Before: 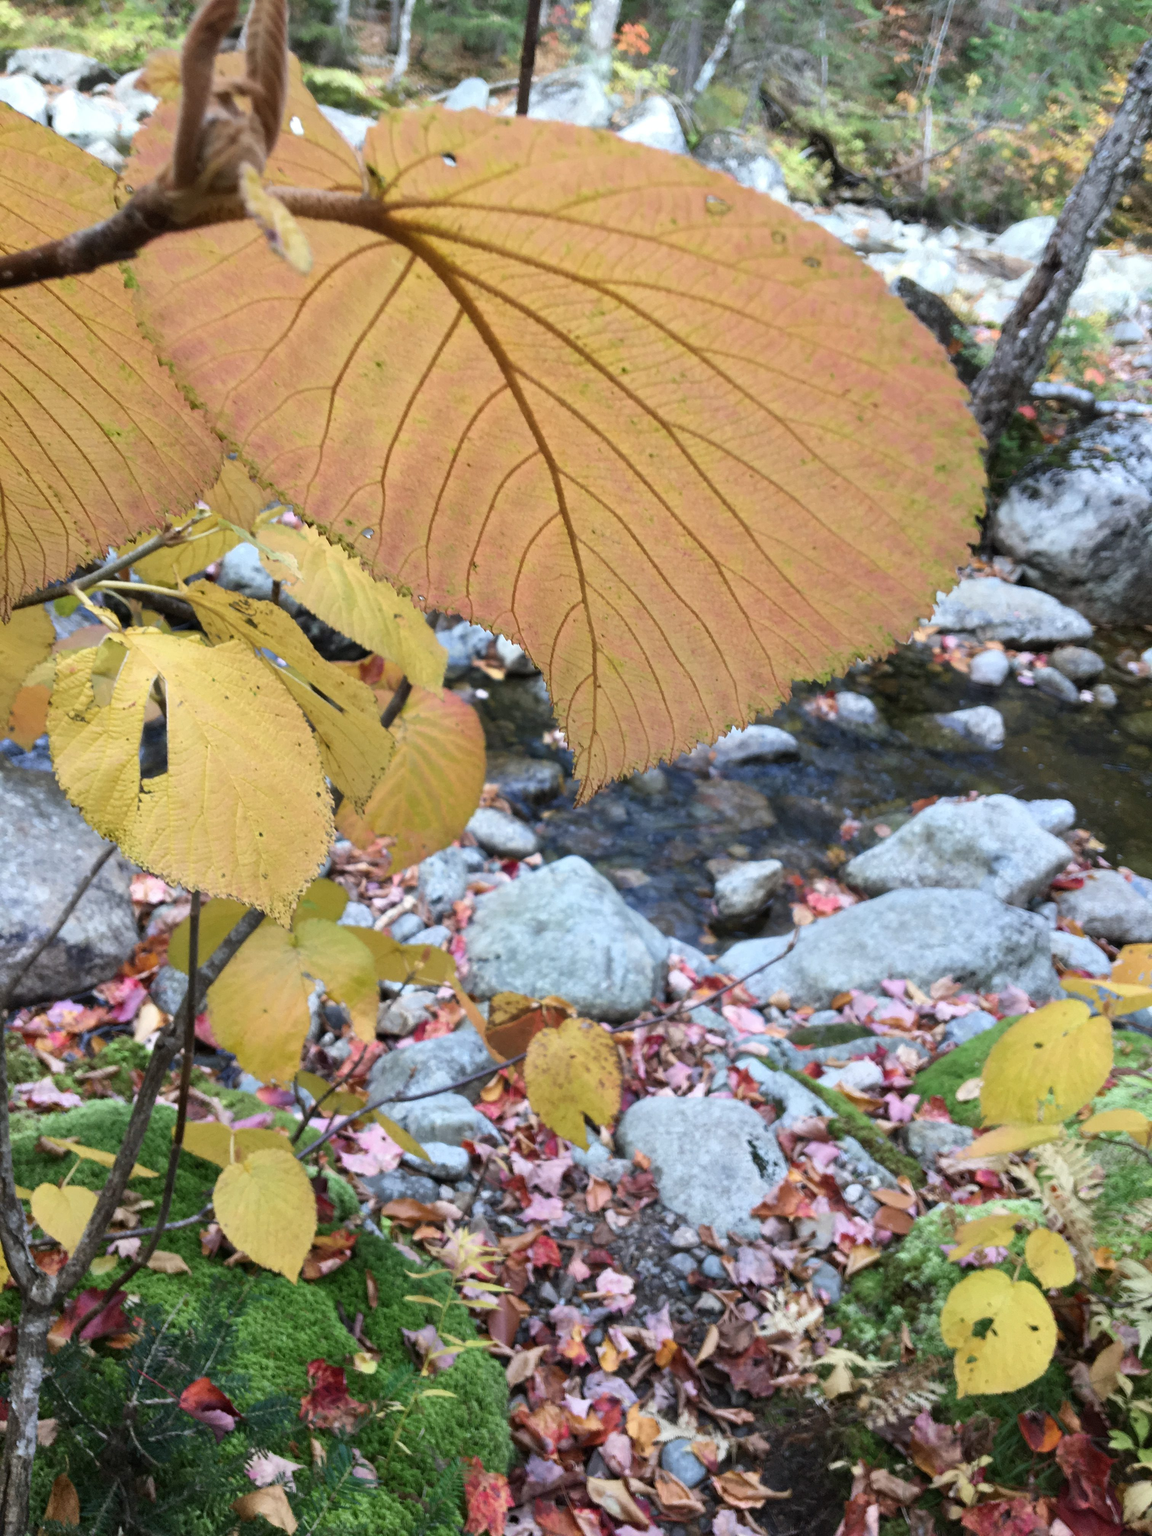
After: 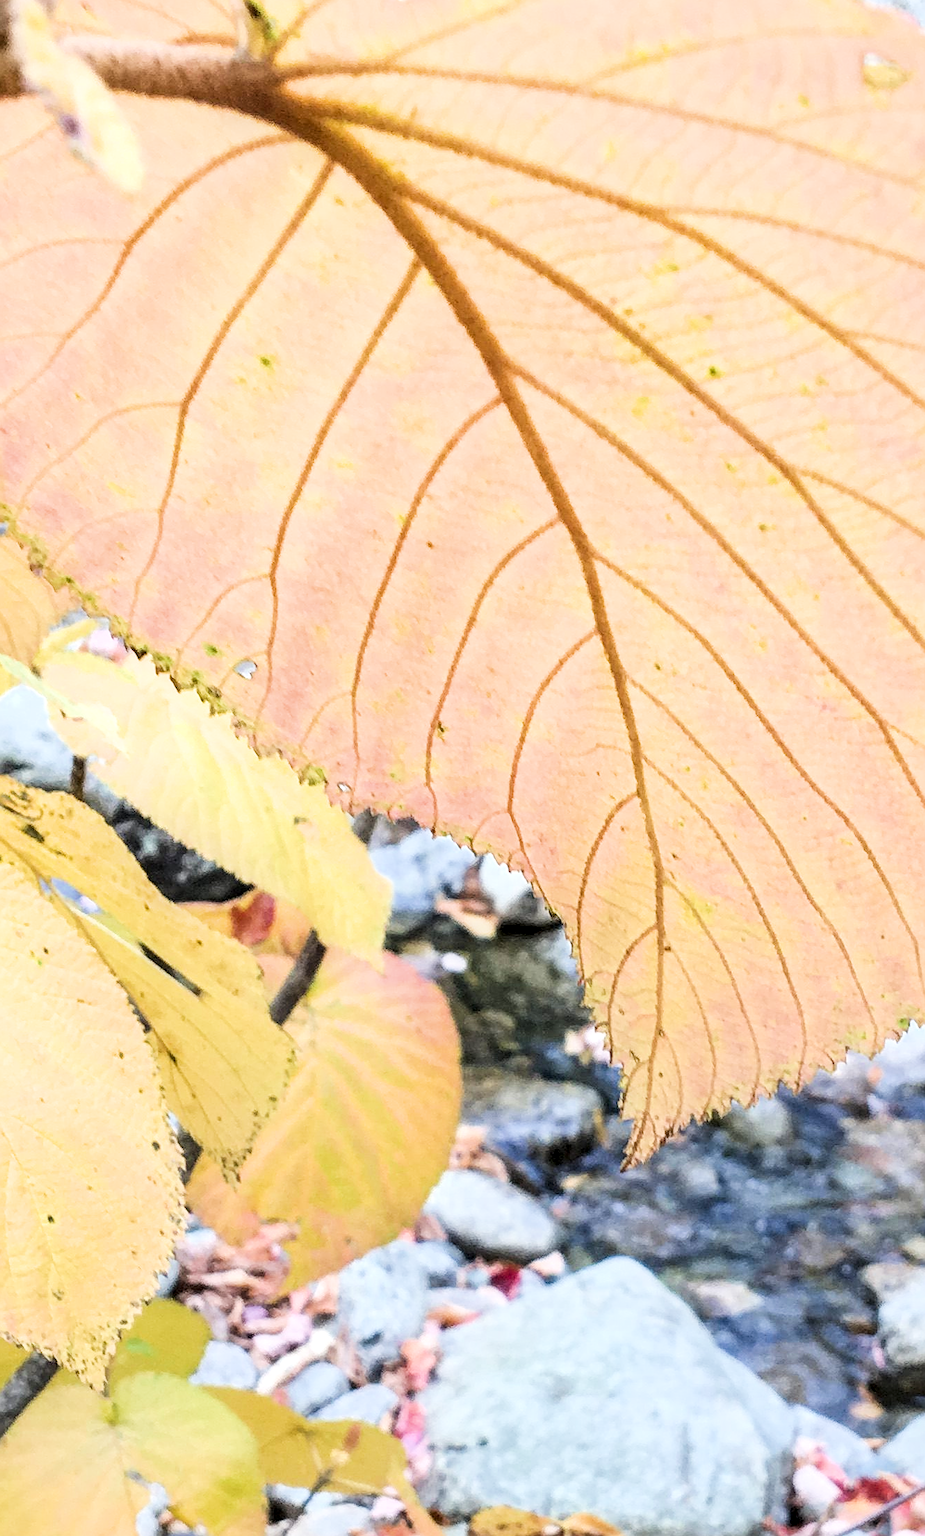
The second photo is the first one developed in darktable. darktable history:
filmic rgb: black relative exposure -7.5 EV, white relative exposure 5 EV, hardness 3.31, contrast 1.3, contrast in shadows safe
sharpen: on, module defaults
crop: left 20.248%, top 10.86%, right 35.675%, bottom 34.321%
graduated density: rotation -180°, offset 24.95
exposure: black level correction 0, exposure 1.75 EV, compensate exposure bias true, compensate highlight preservation false
local contrast: detail 140%
